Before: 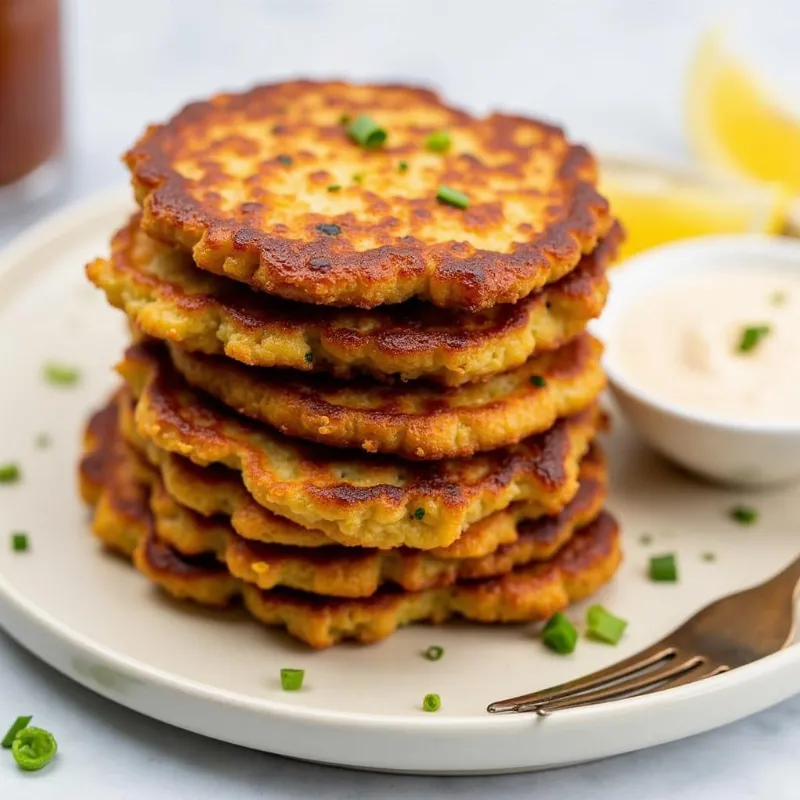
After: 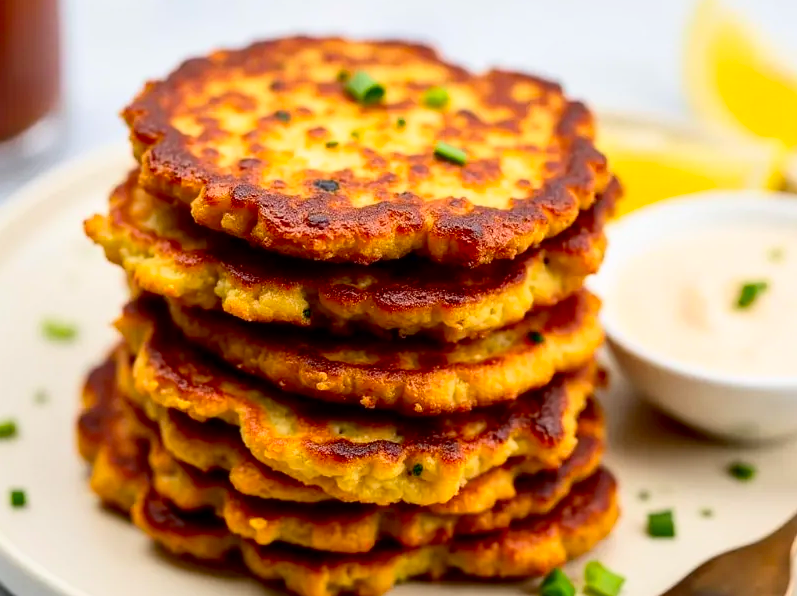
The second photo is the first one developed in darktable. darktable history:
exposure: black level correction 0.009, exposure -0.168 EV, compensate exposure bias true, compensate highlight preservation false
local contrast: mode bilateral grid, contrast 20, coarseness 50, detail 132%, midtone range 0.2
crop: left 0.303%, top 5.533%, bottom 19.923%
contrast brightness saturation: contrast 0.228, brightness 0.103, saturation 0.295
